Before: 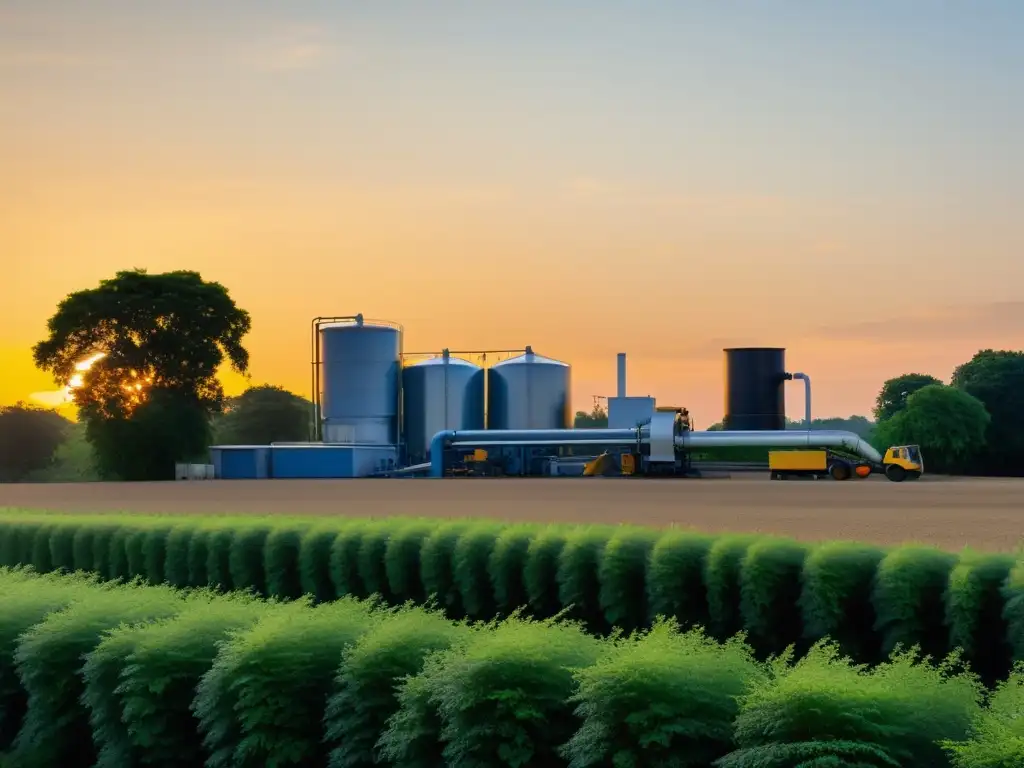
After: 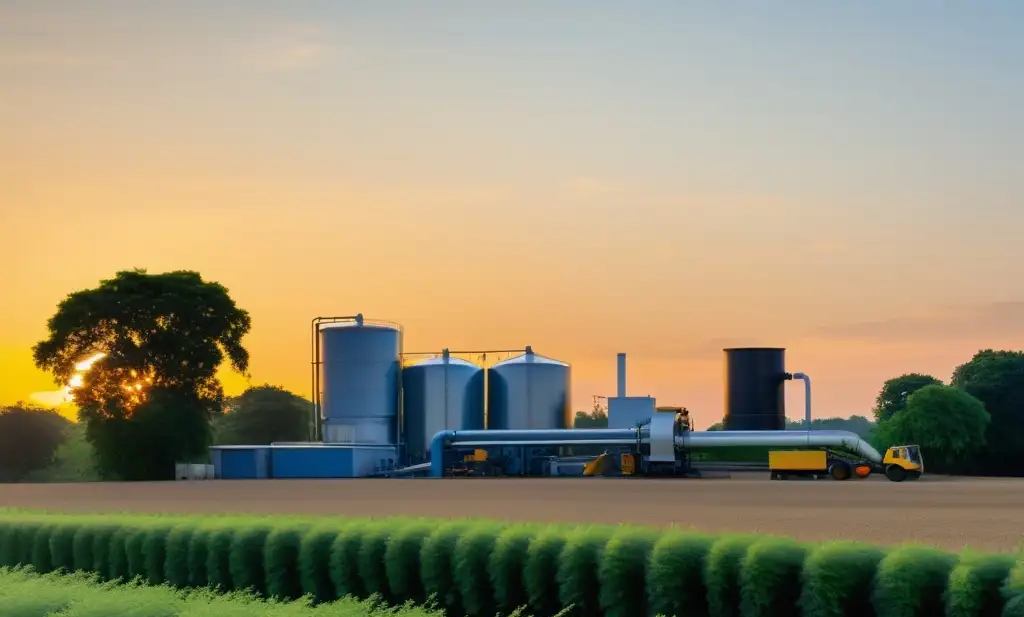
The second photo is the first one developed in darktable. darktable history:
crop: bottom 19.54%
